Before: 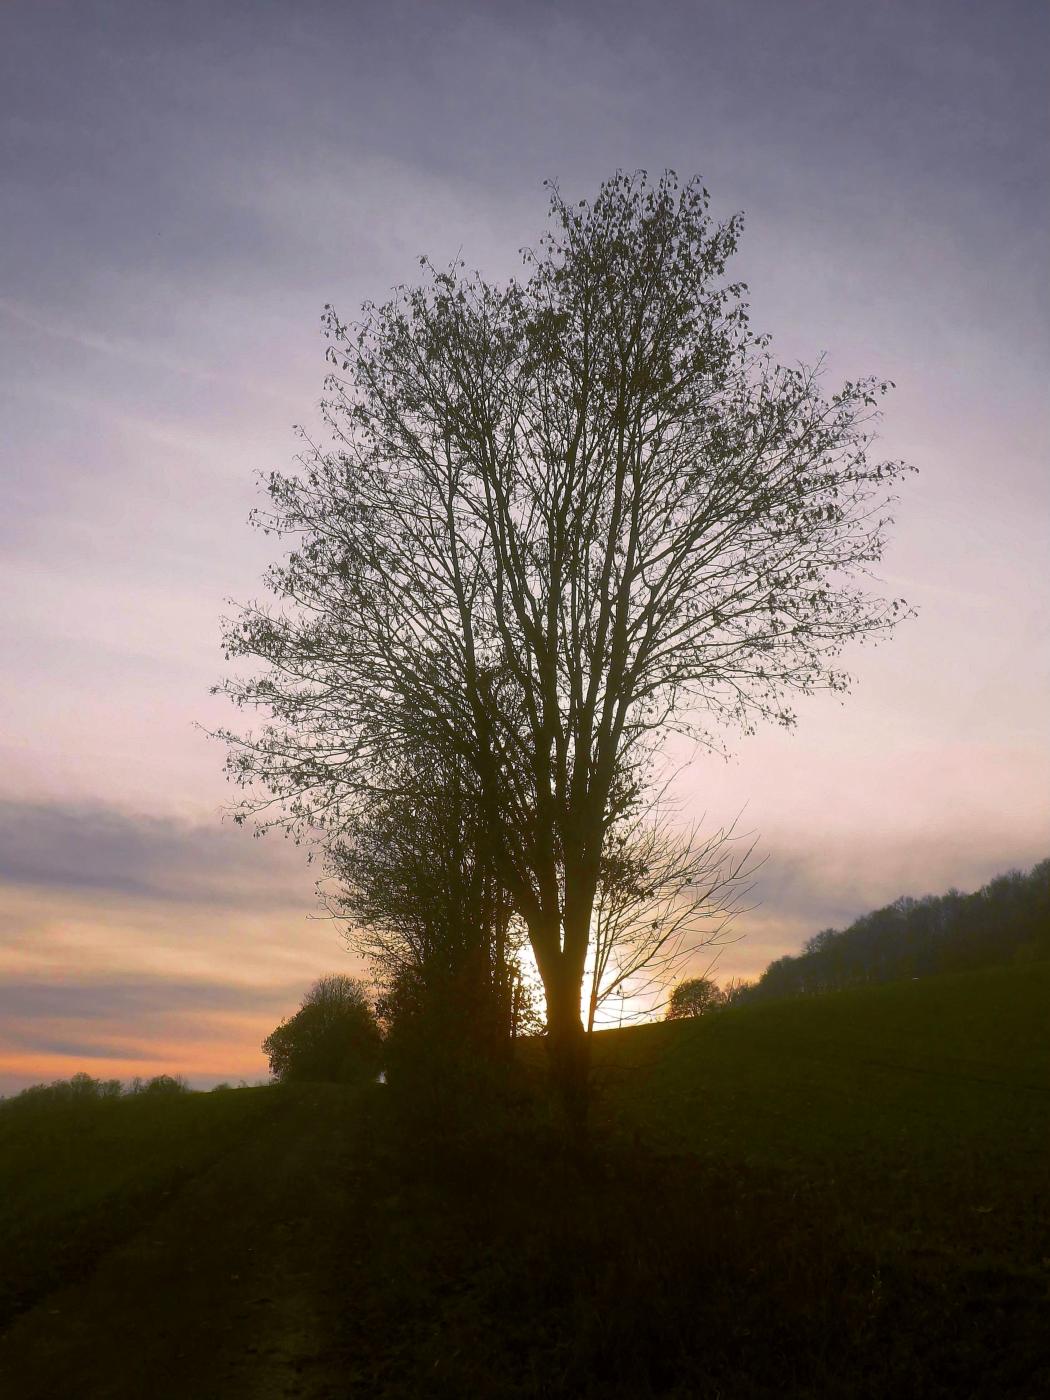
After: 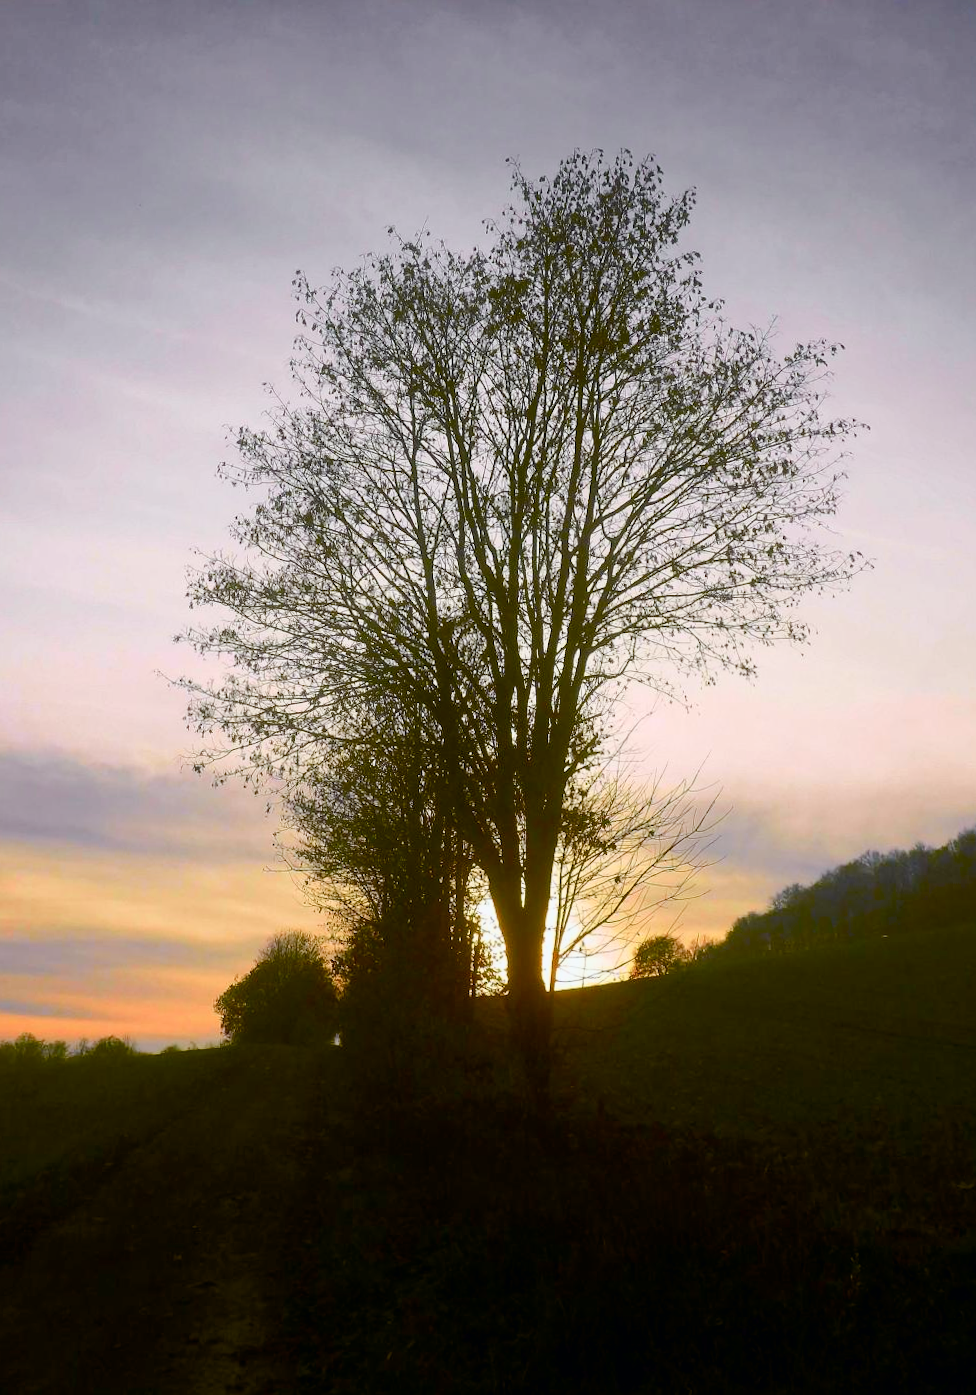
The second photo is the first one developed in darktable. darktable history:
color balance rgb: perceptual saturation grading › global saturation 35%, perceptual saturation grading › highlights -30%, perceptual saturation grading › shadows 35%, perceptual brilliance grading › global brilliance 3%, perceptual brilliance grading › highlights -3%, perceptual brilliance grading › shadows 3%
tone curve: curves: ch0 [(0, 0) (0.035, 0.017) (0.131, 0.108) (0.279, 0.279) (0.476, 0.554) (0.617, 0.693) (0.704, 0.77) (0.801, 0.854) (0.895, 0.927) (1, 0.976)]; ch1 [(0, 0) (0.318, 0.278) (0.444, 0.427) (0.493, 0.488) (0.508, 0.502) (0.534, 0.526) (0.562, 0.555) (0.645, 0.648) (0.746, 0.764) (1, 1)]; ch2 [(0, 0) (0.316, 0.292) (0.381, 0.37) (0.423, 0.448) (0.476, 0.482) (0.502, 0.495) (0.522, 0.518) (0.533, 0.532) (0.593, 0.622) (0.634, 0.663) (0.7, 0.7) (0.861, 0.808) (1, 0.951)], color space Lab, independent channels, preserve colors none
rotate and perspective: rotation 0.215°, lens shift (vertical) -0.139, crop left 0.069, crop right 0.939, crop top 0.002, crop bottom 0.996
